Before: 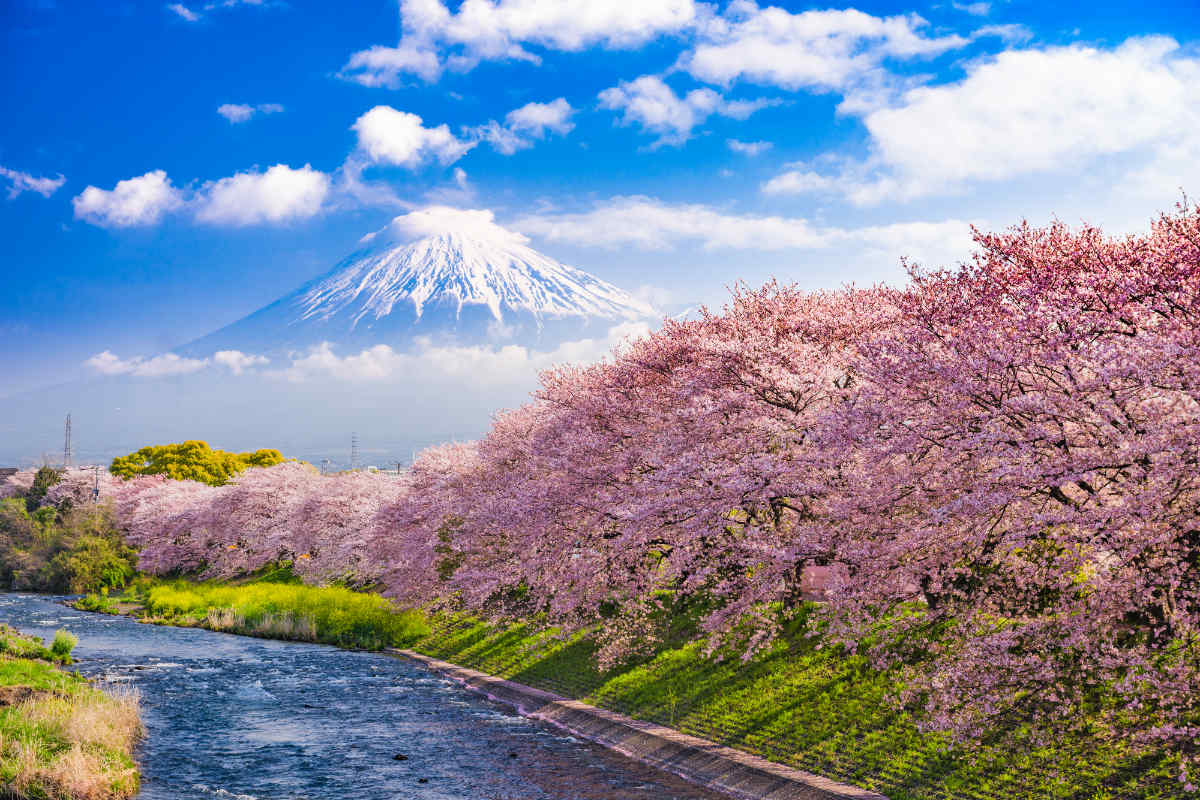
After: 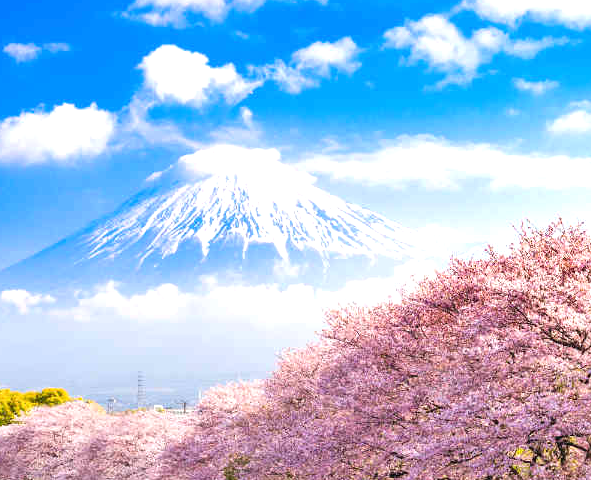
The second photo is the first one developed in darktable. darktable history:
crop: left 17.835%, top 7.675%, right 32.881%, bottom 32.213%
exposure: exposure 0.6 EV, compensate highlight preservation false
